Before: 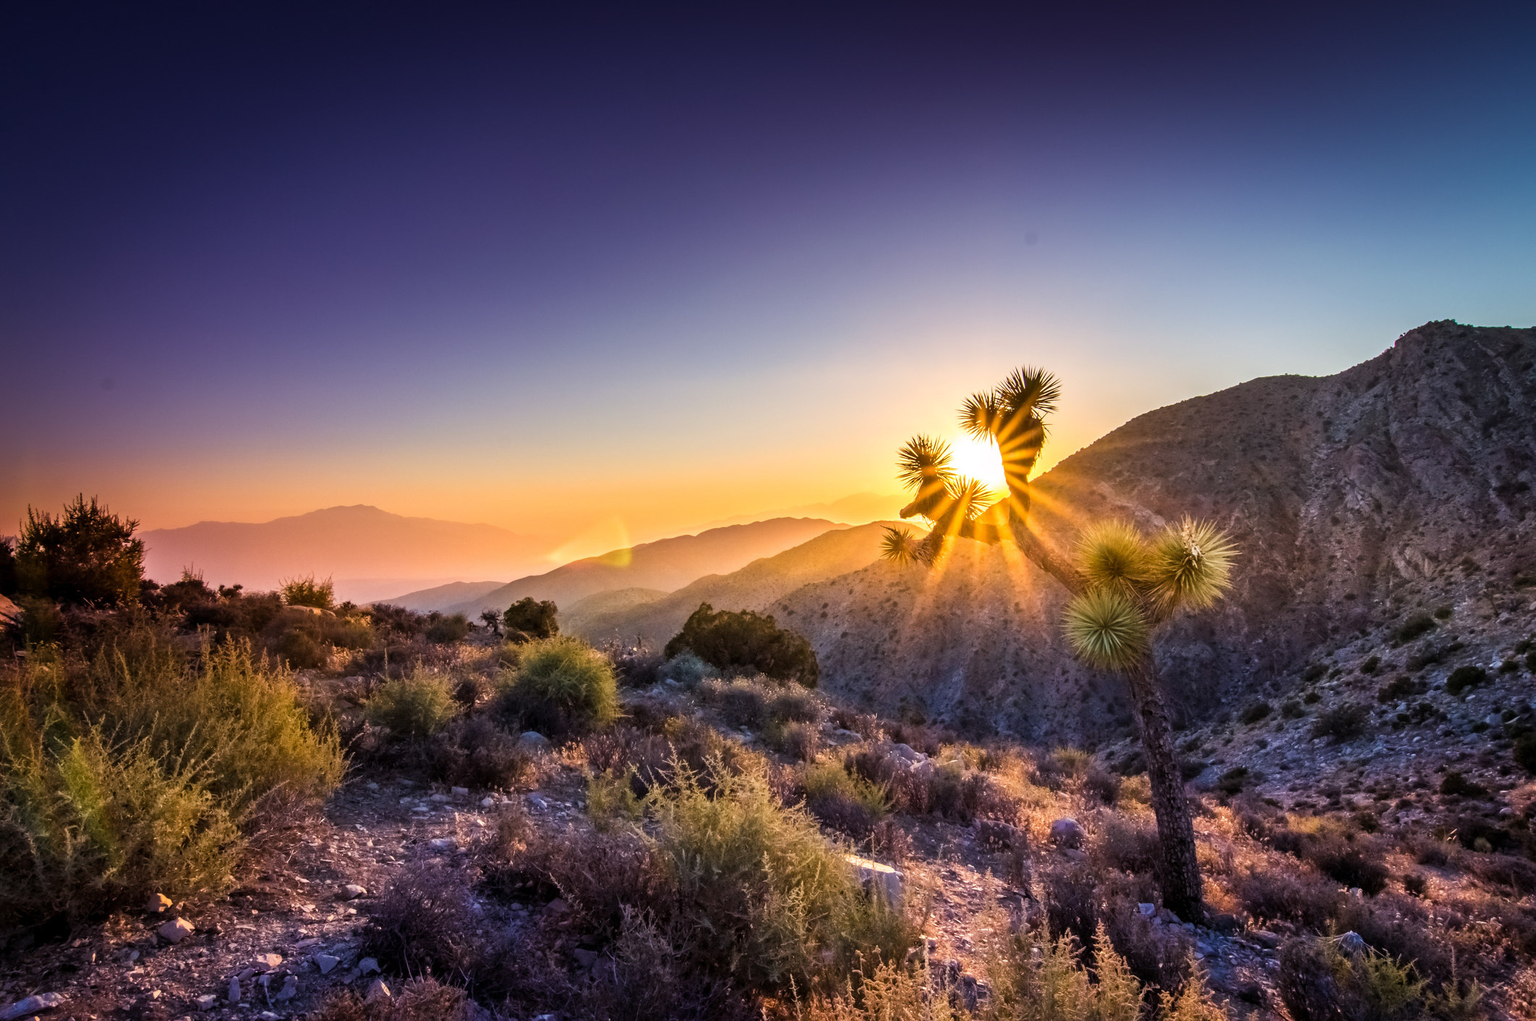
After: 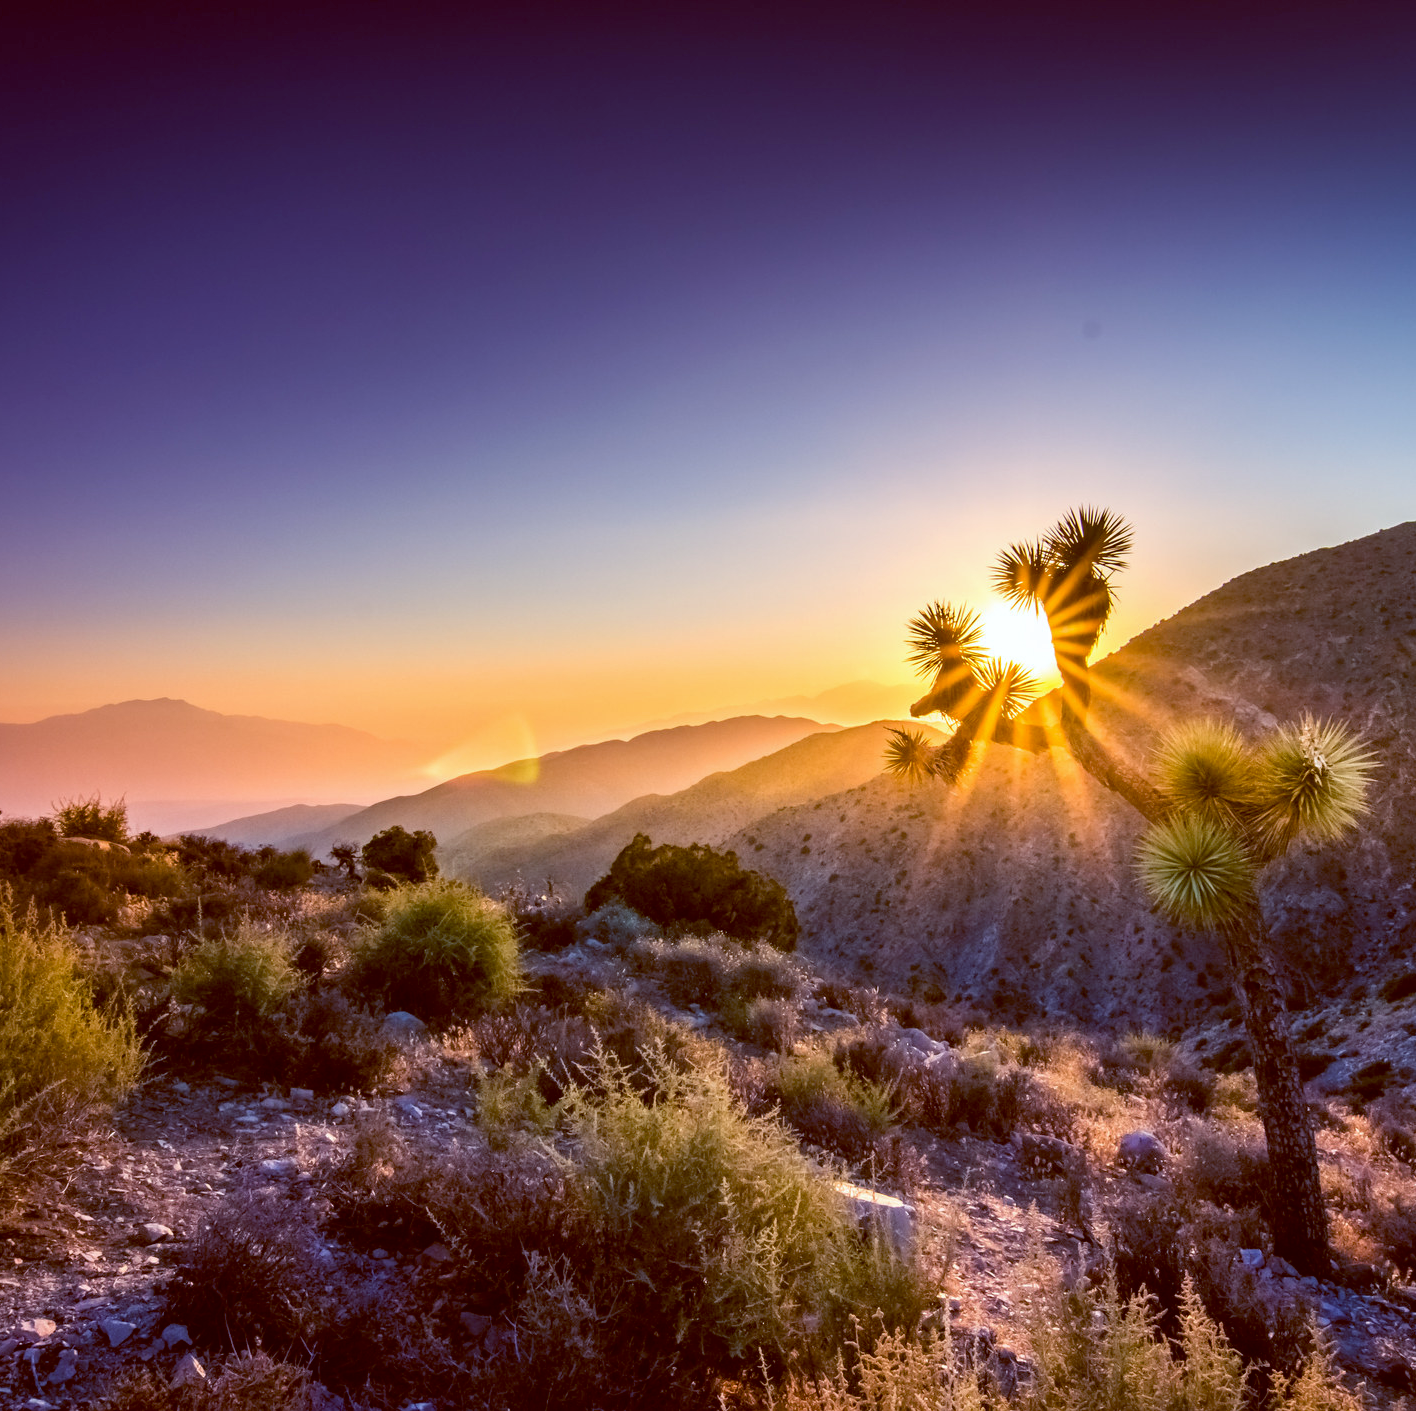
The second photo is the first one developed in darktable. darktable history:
color balance: lift [1, 1.015, 1.004, 0.985], gamma [1, 0.958, 0.971, 1.042], gain [1, 0.956, 0.977, 1.044]
crop and rotate: left 15.754%, right 17.579%
